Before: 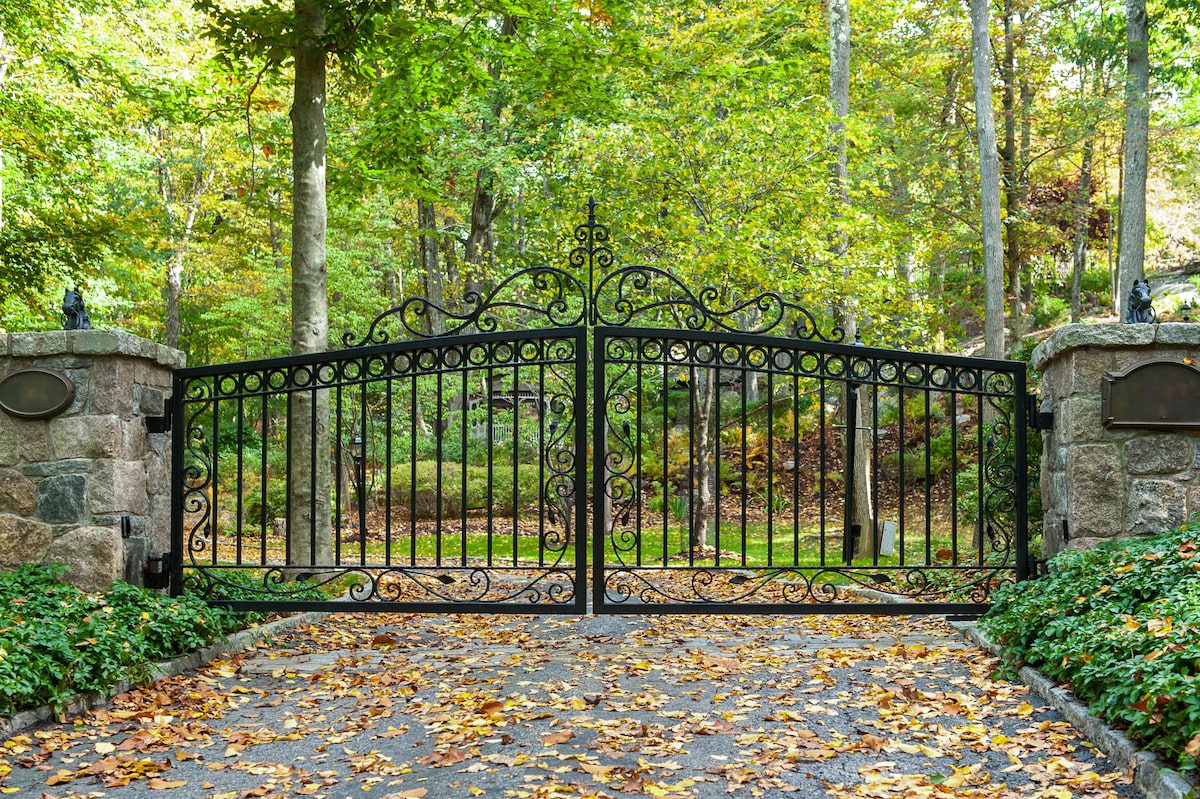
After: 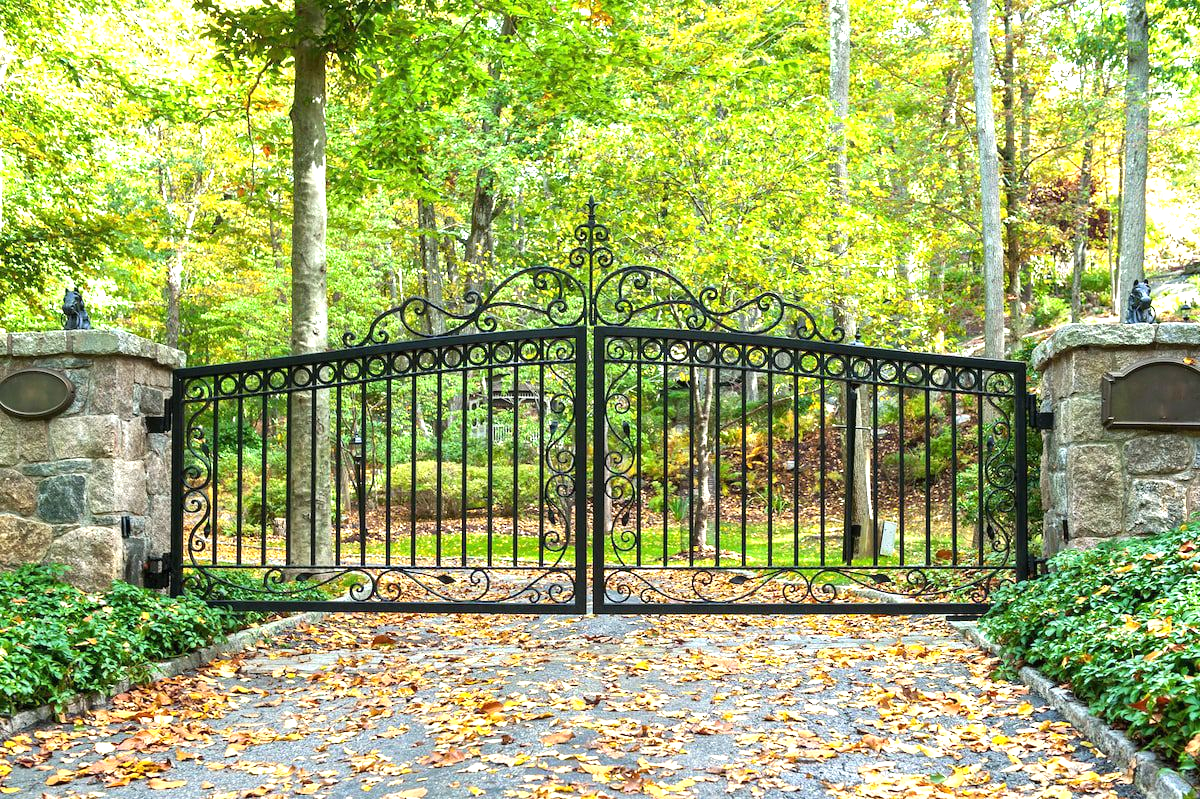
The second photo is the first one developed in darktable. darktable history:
exposure: black level correction 0, exposure 0.892 EV, compensate highlight preservation false
tone equalizer: on, module defaults
